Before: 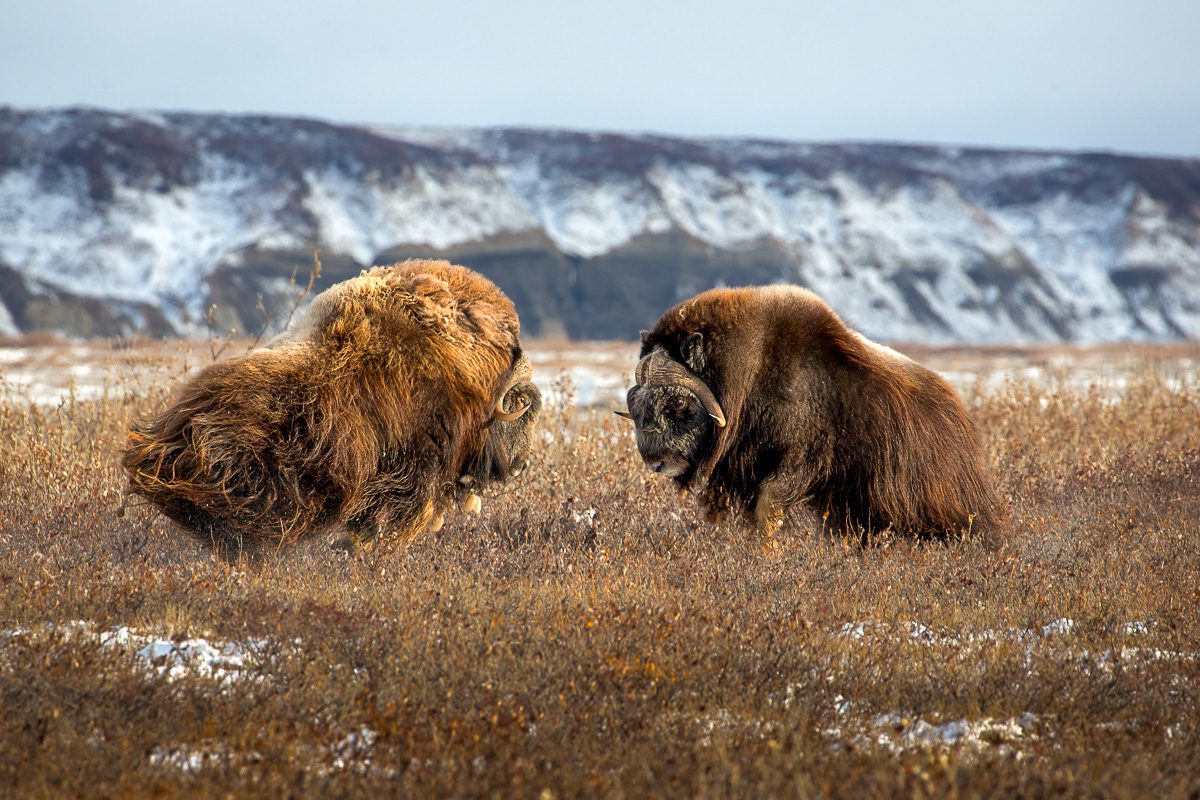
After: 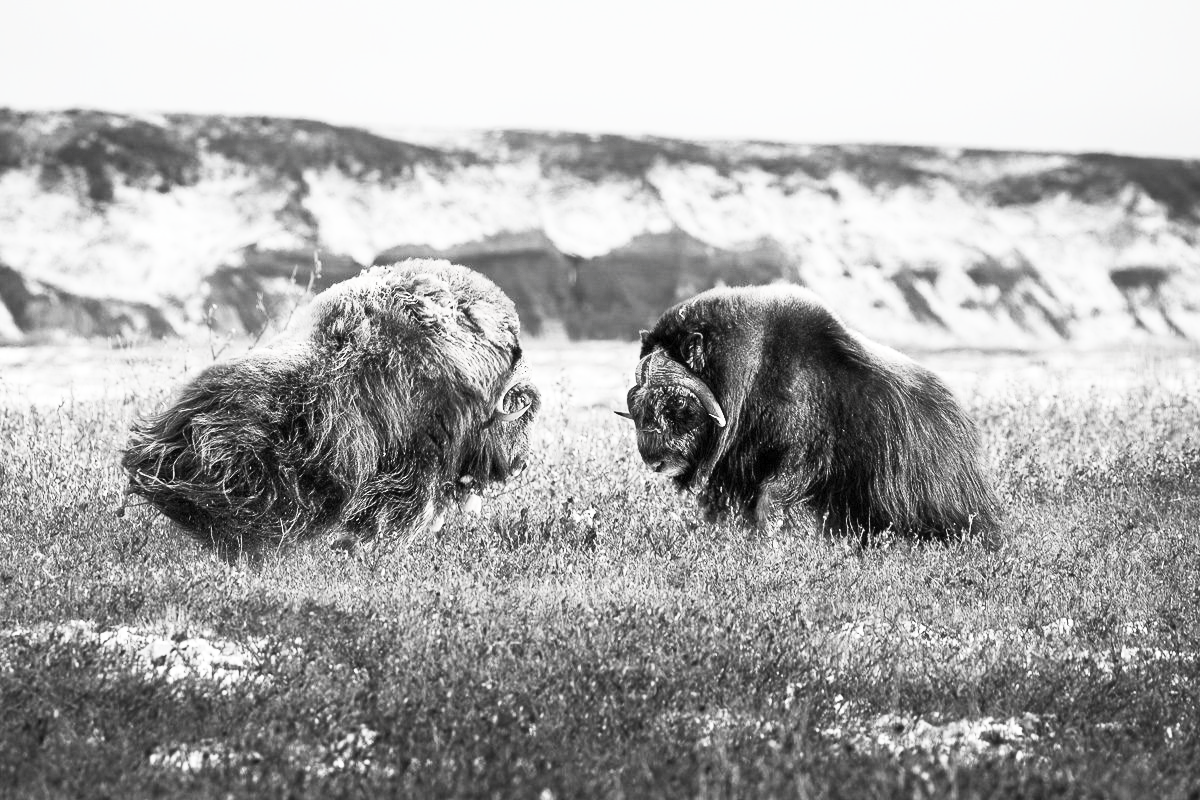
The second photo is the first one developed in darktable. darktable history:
contrast brightness saturation: contrast 0.52, brightness 0.464, saturation -0.985
